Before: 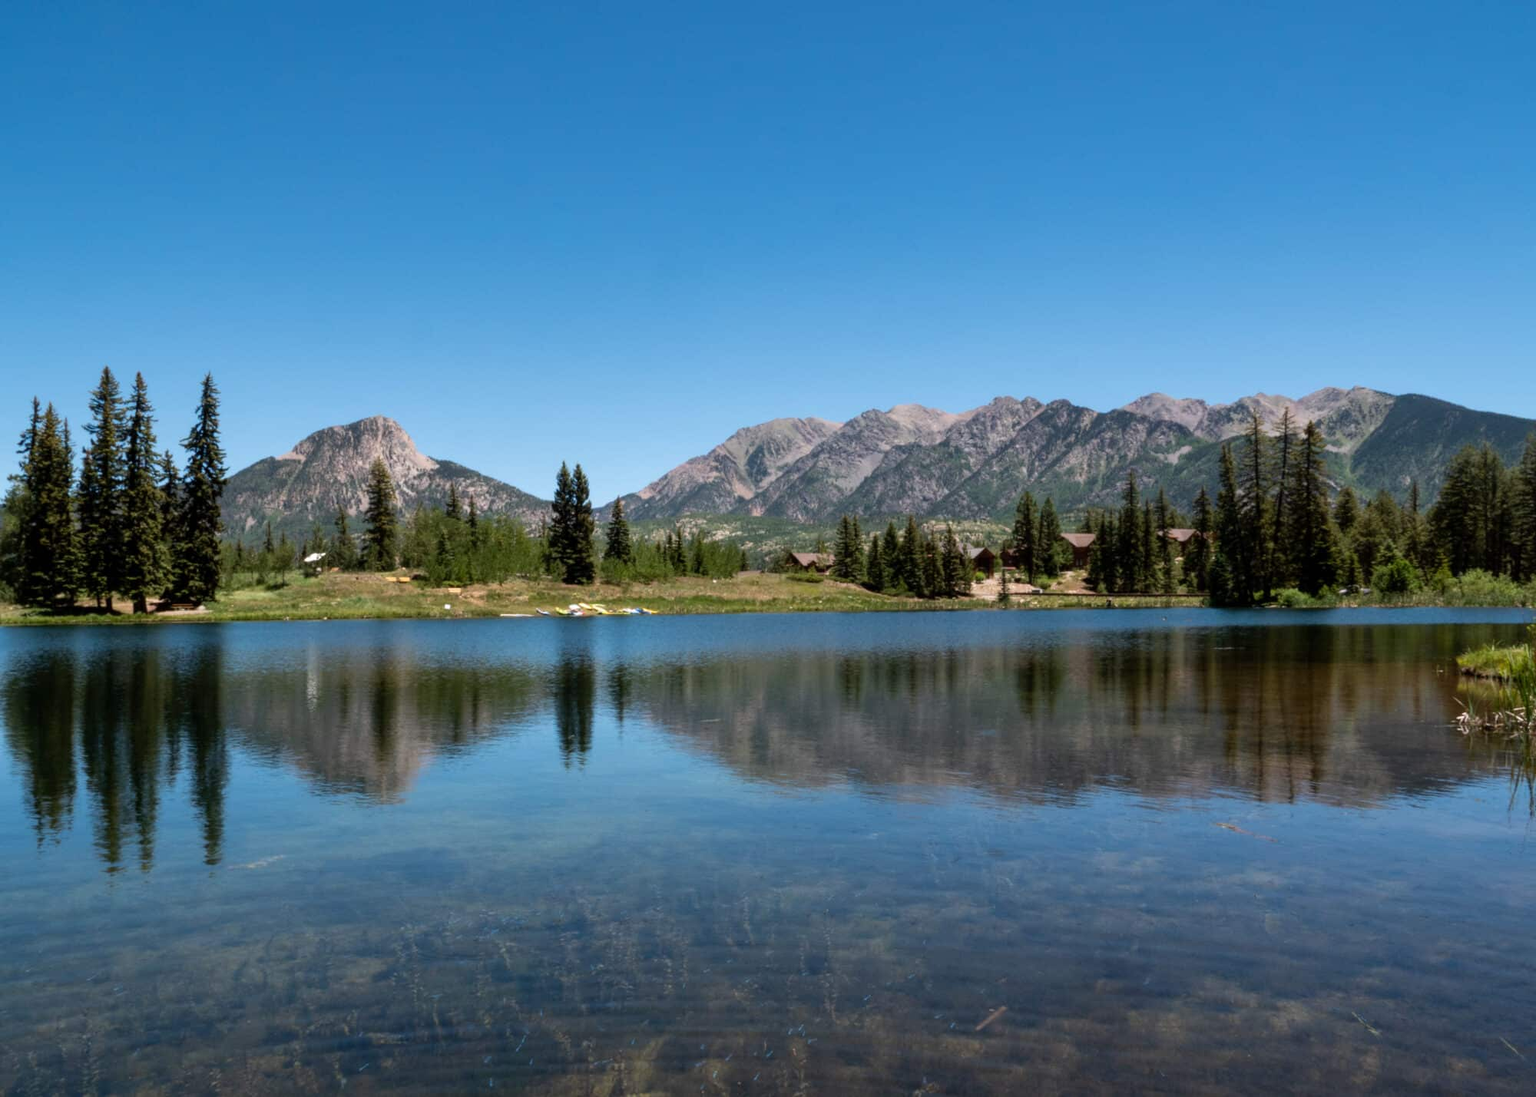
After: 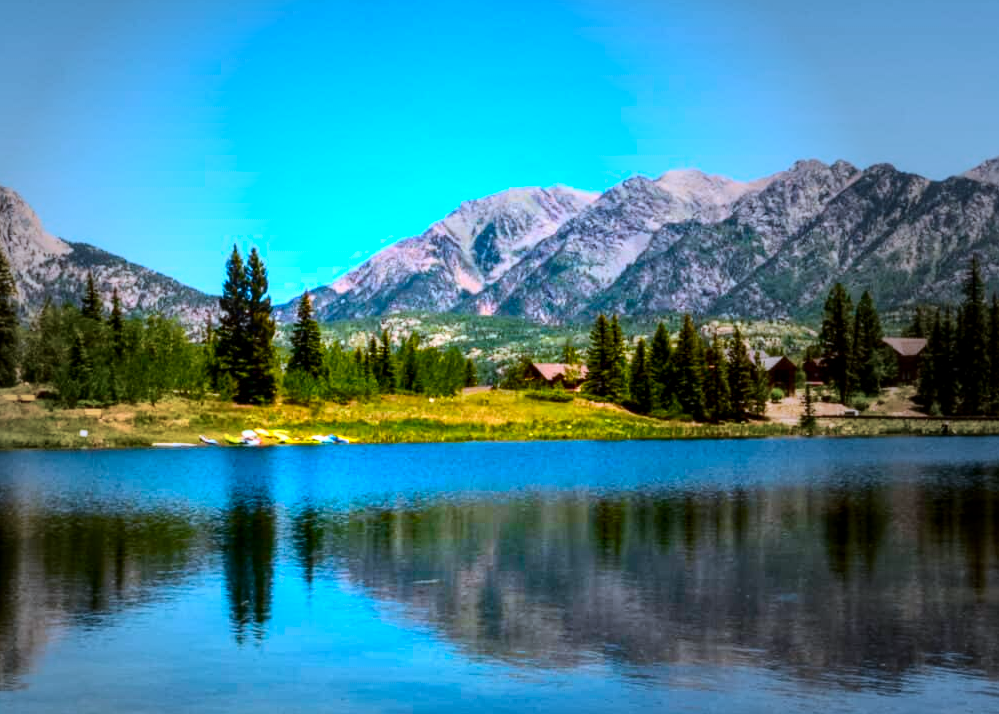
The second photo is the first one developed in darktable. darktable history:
exposure: black level correction 0.001, exposure 0.5 EV, compensate exposure bias true, compensate highlight preservation false
color balance: input saturation 134.34%, contrast -10.04%, contrast fulcrum 19.67%, output saturation 133.51%
vignetting: fall-off start 33.76%, fall-off radius 64.94%, brightness -0.575, center (-0.12, -0.002), width/height ratio 0.959
contrast brightness saturation: contrast 0.28
crop: left 25%, top 25%, right 25%, bottom 25%
color balance rgb: perceptual saturation grading › global saturation 30%, global vibrance 20%
color correction: highlights a* -2.24, highlights b* -18.1
local contrast: on, module defaults
